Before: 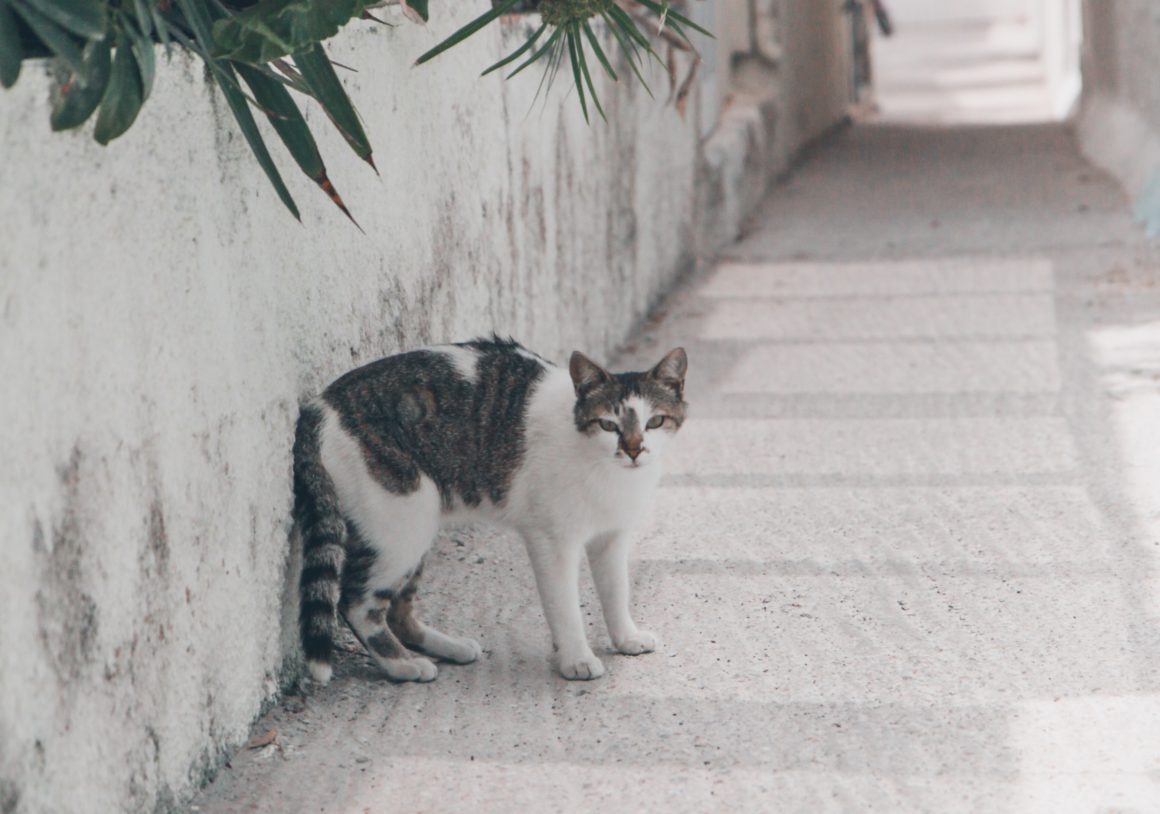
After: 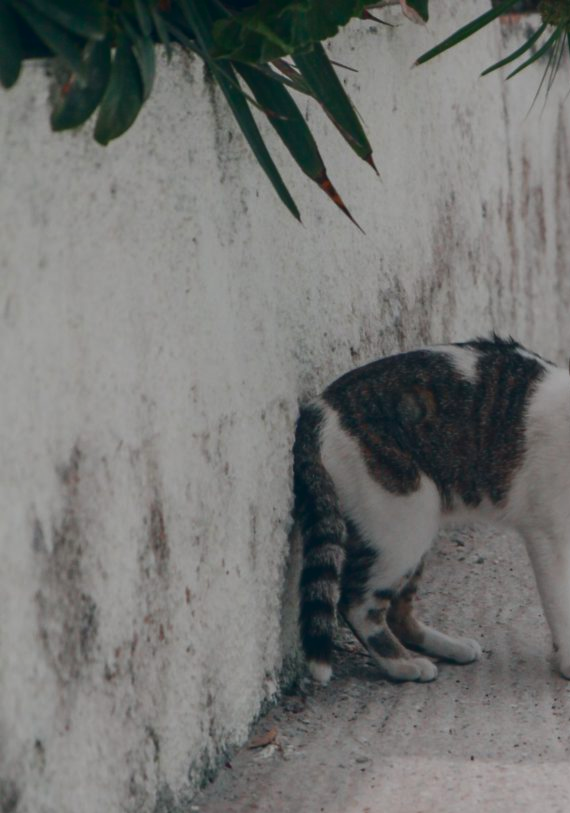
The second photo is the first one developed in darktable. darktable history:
shadows and highlights: shadows -70, highlights 35, soften with gaussian
crop and rotate: left 0%, top 0%, right 50.845%
color balance rgb: perceptual saturation grading › global saturation -0.31%, global vibrance -8%, contrast -13%, saturation formula JzAzBz (2021)
contrast brightness saturation: brightness -0.25, saturation 0.2
